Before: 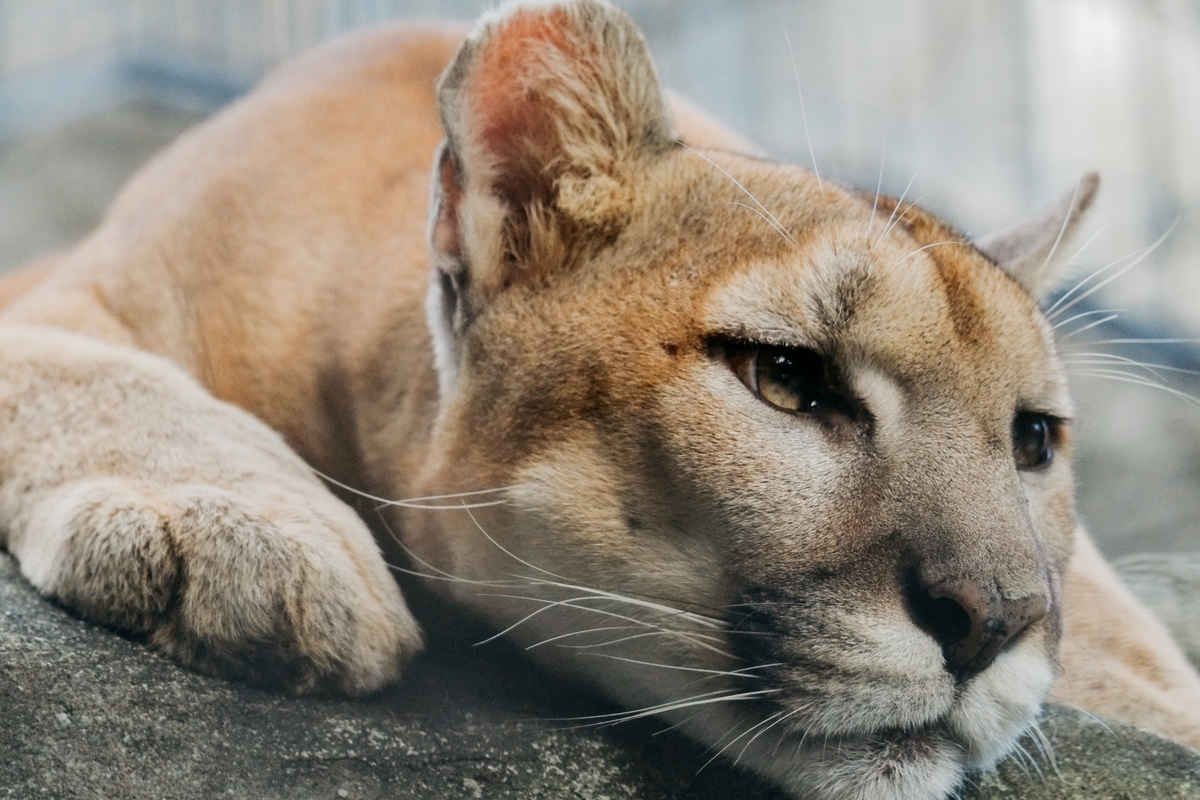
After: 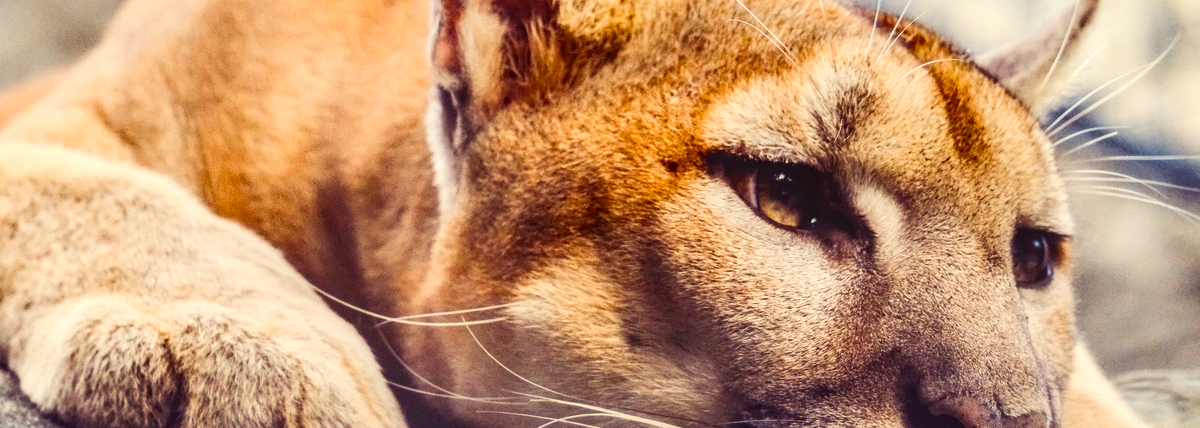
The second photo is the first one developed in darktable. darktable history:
exposure: black level correction -0.014, exposure -0.193 EV, compensate highlight preservation false
color balance rgb: shadows lift › luminance -21.66%, shadows lift › chroma 8.98%, shadows lift › hue 283.37°, power › chroma 1.55%, power › hue 25.59°, highlights gain › luminance 6.08%, highlights gain › chroma 2.55%, highlights gain › hue 90°, global offset › luminance -0.87%, perceptual saturation grading › global saturation 27.49%, perceptual saturation grading › highlights -28.39%, perceptual saturation grading › mid-tones 15.22%, perceptual saturation grading › shadows 33.98%, perceptual brilliance grading › highlights 10%, perceptual brilliance grading › mid-tones 5%
crop and rotate: top 23.043%, bottom 23.437%
contrast brightness saturation: contrast 0.2, brightness 0.16, saturation 0.22
shadows and highlights: white point adjustment 1, soften with gaussian
local contrast: on, module defaults
